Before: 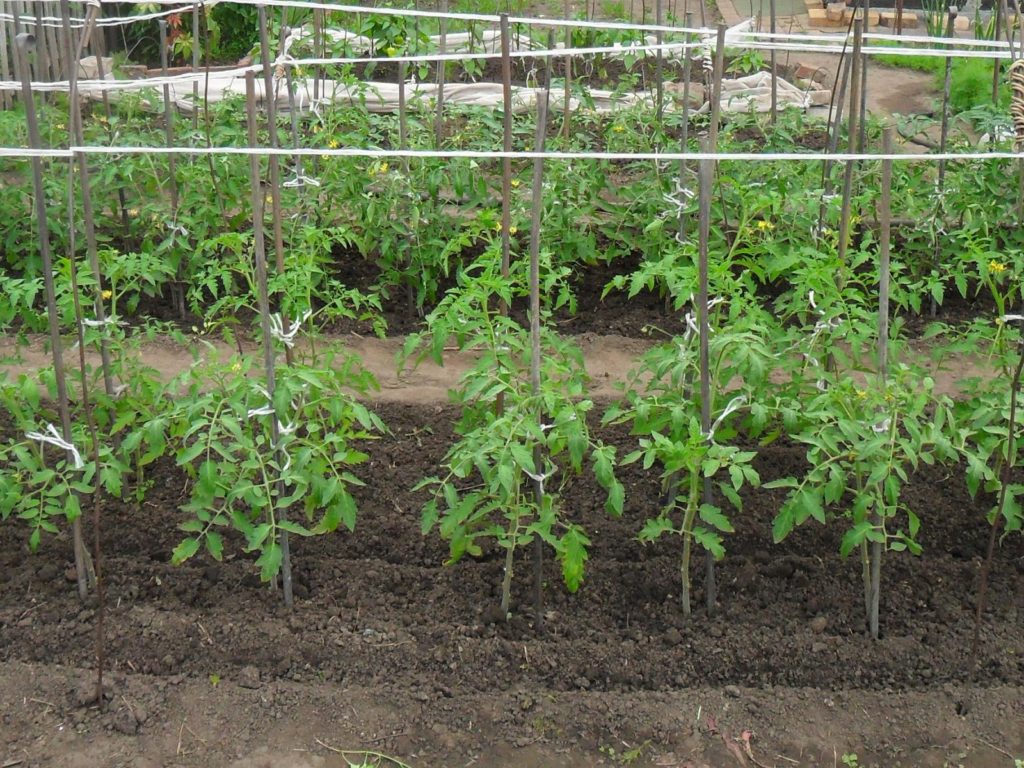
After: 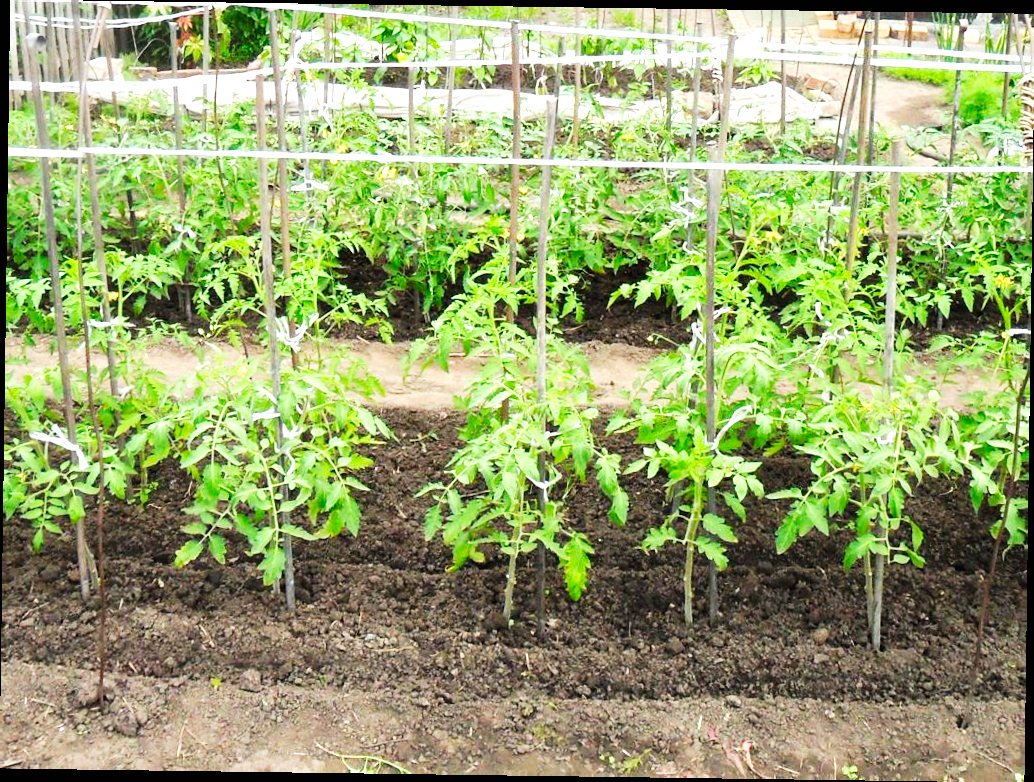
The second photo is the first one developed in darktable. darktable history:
base curve: curves: ch0 [(0, 0) (0.007, 0.004) (0.027, 0.03) (0.046, 0.07) (0.207, 0.54) (0.442, 0.872) (0.673, 0.972) (1, 1)], preserve colors none
rotate and perspective: rotation 0.8°, automatic cropping off
levels: levels [0, 0.476, 0.951]
